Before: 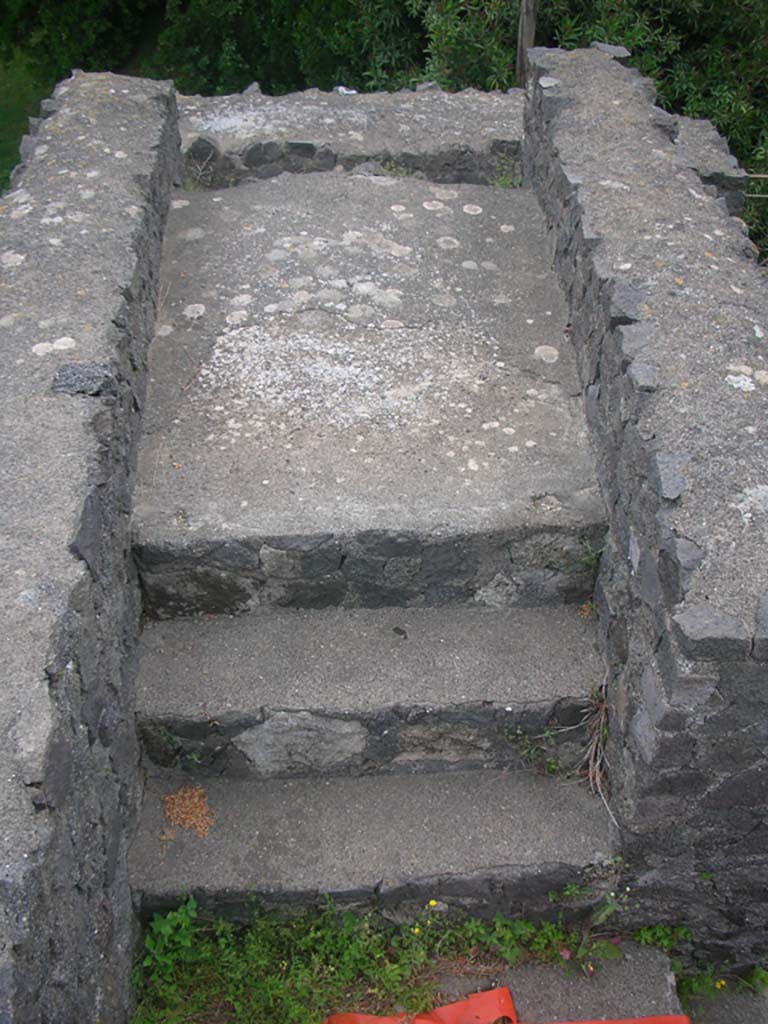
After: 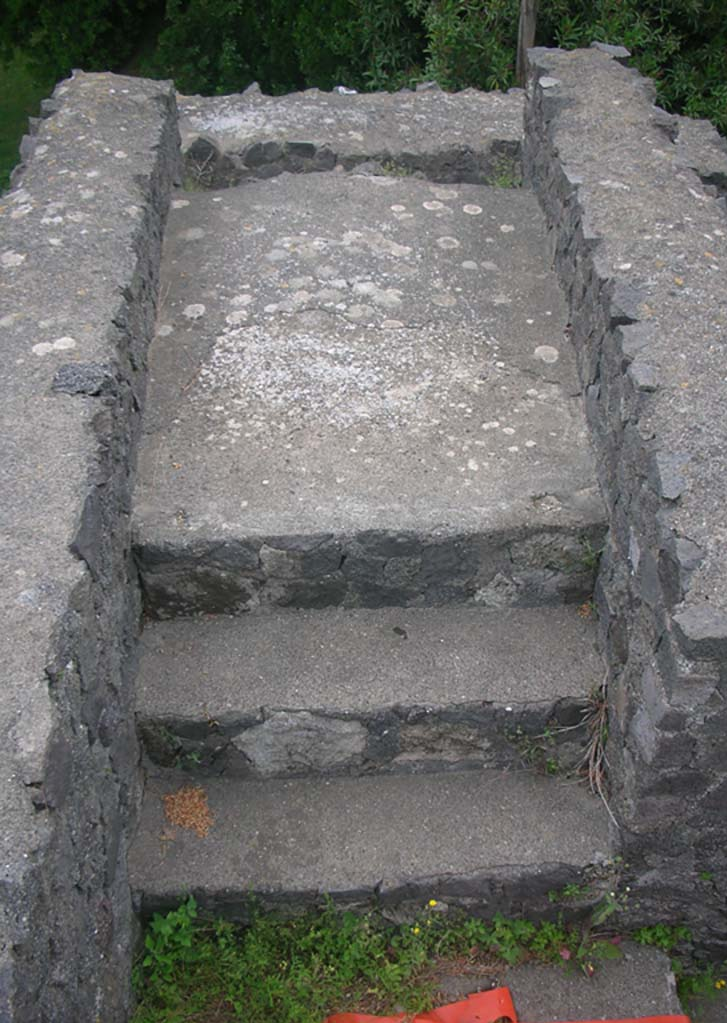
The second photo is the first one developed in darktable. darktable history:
crop and rotate: right 5.21%
